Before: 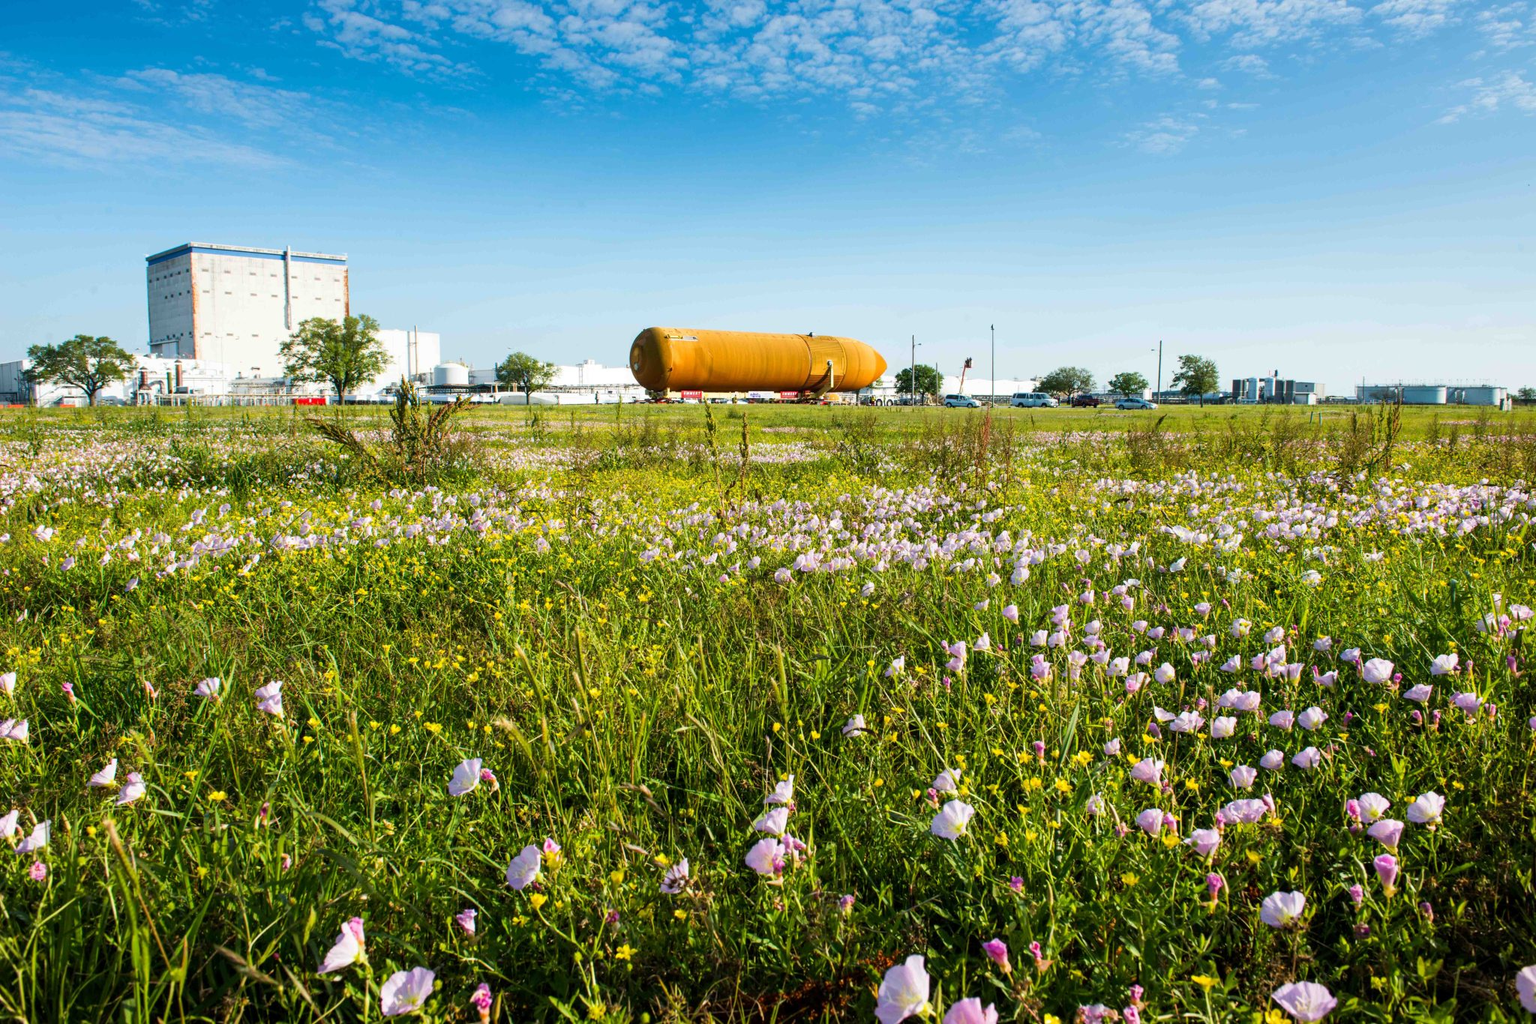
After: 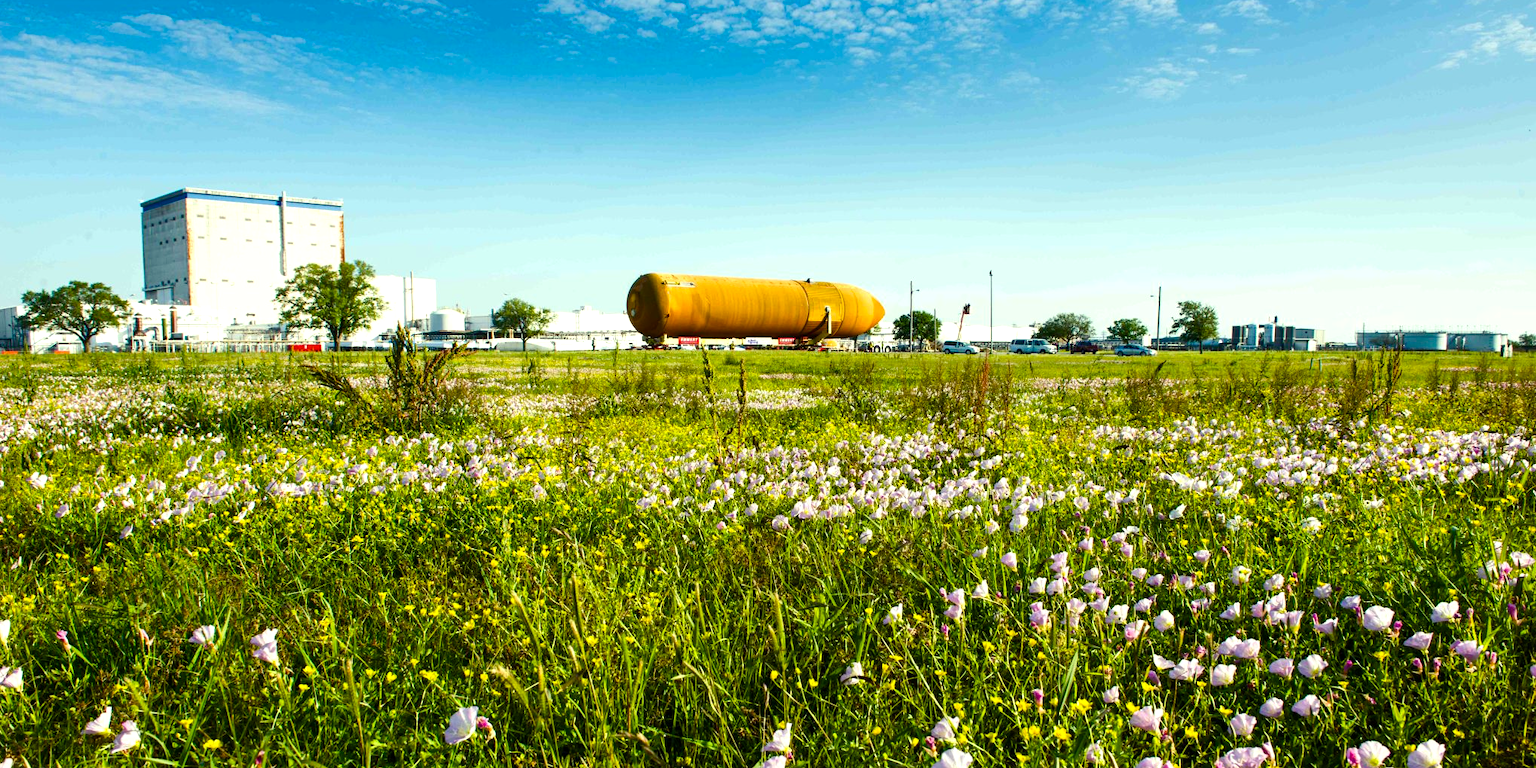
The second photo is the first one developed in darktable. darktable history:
crop: left 0.399%, top 5.474%, bottom 19.854%
color correction: highlights a* -5.85, highlights b* 10.85
color balance rgb: shadows lift › luminance -19.712%, linear chroma grading › shadows 31.621%, linear chroma grading › global chroma -1.843%, linear chroma grading › mid-tones 4.175%, perceptual saturation grading › global saturation 15.466%, perceptual saturation grading › highlights -19.529%, perceptual saturation grading › shadows 20.303%, perceptual brilliance grading › global brilliance -17.277%, perceptual brilliance grading › highlights 28.234%
